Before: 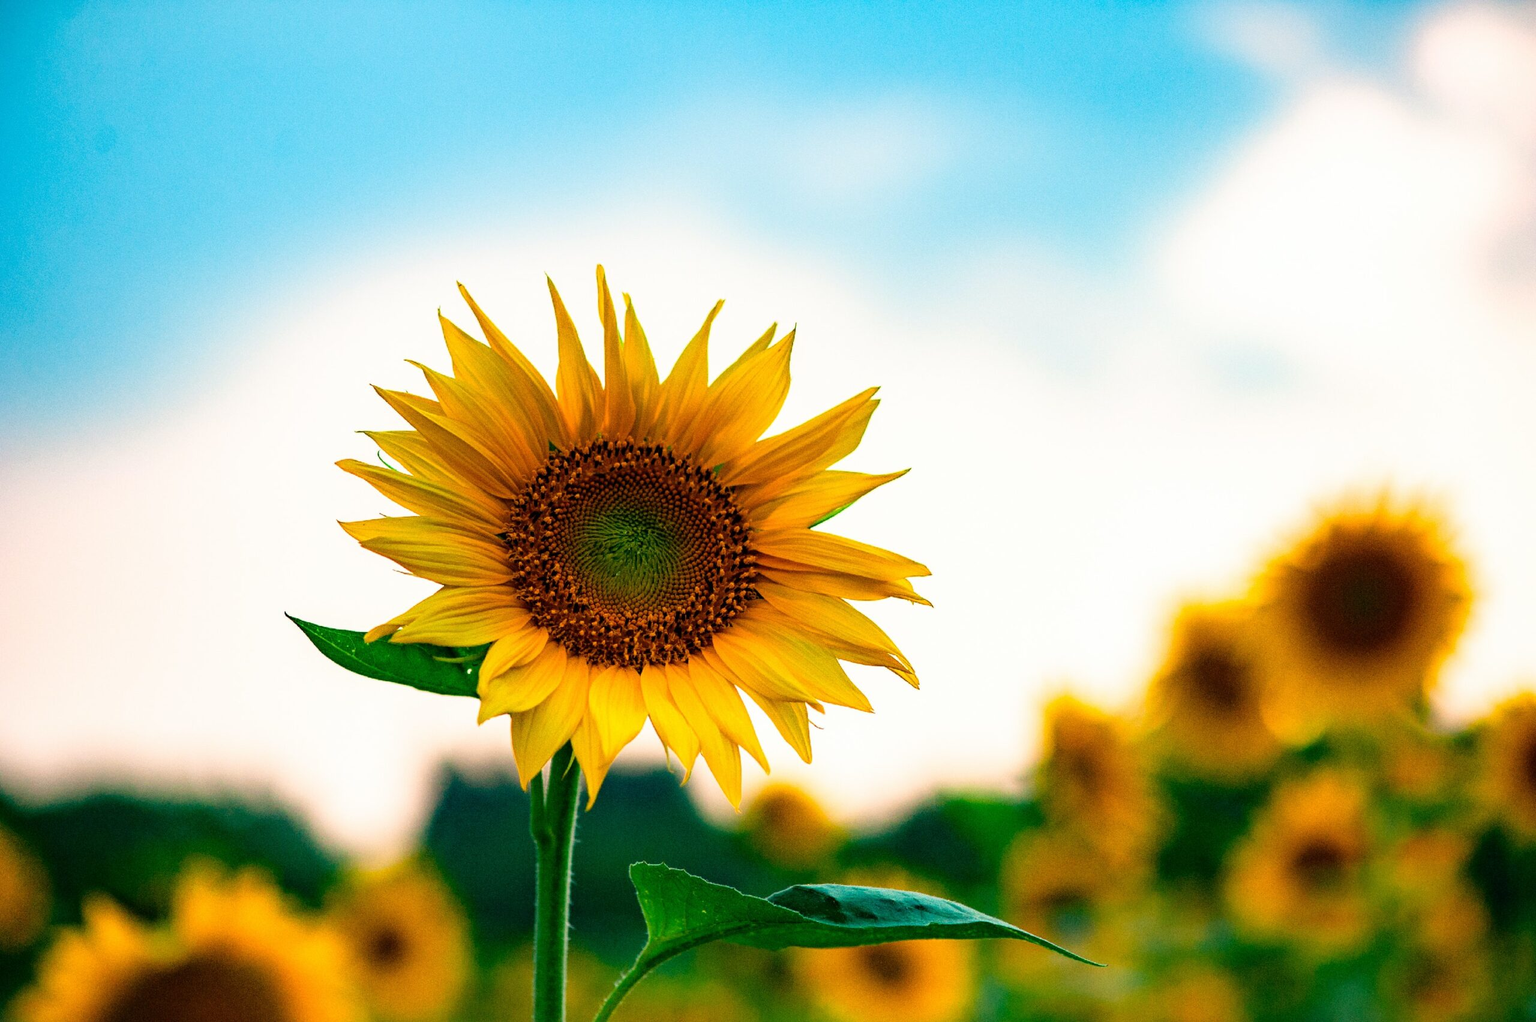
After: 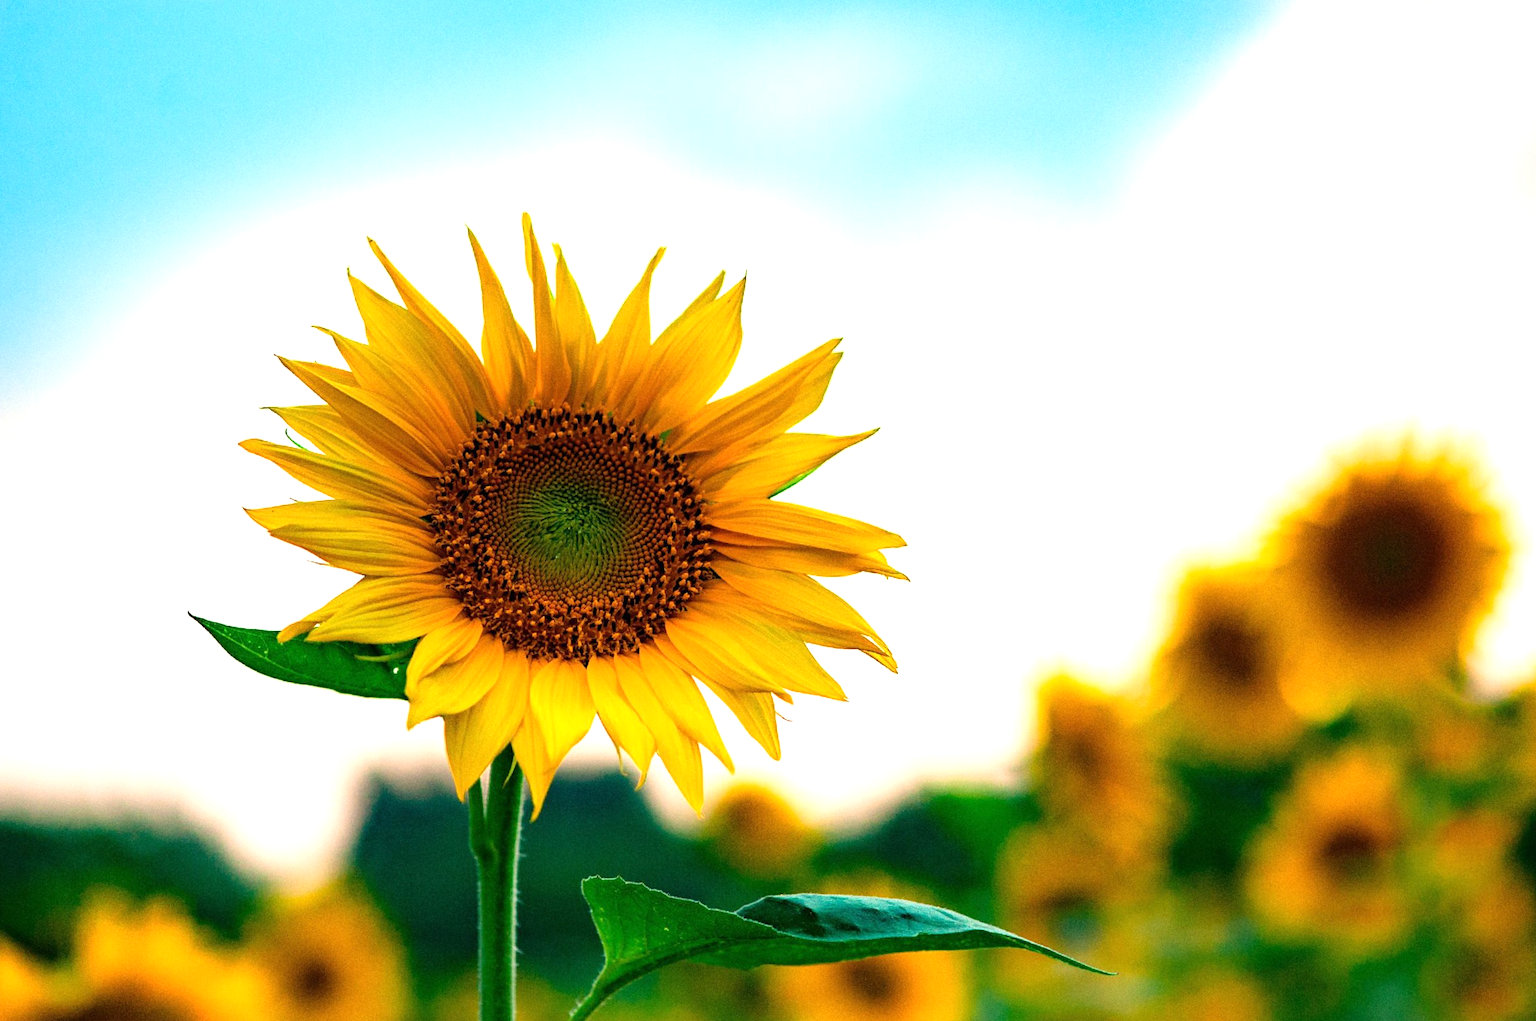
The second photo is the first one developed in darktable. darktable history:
crop and rotate: angle 1.96°, left 5.673%, top 5.673%
exposure: exposure 0.376 EV, compensate highlight preservation false
